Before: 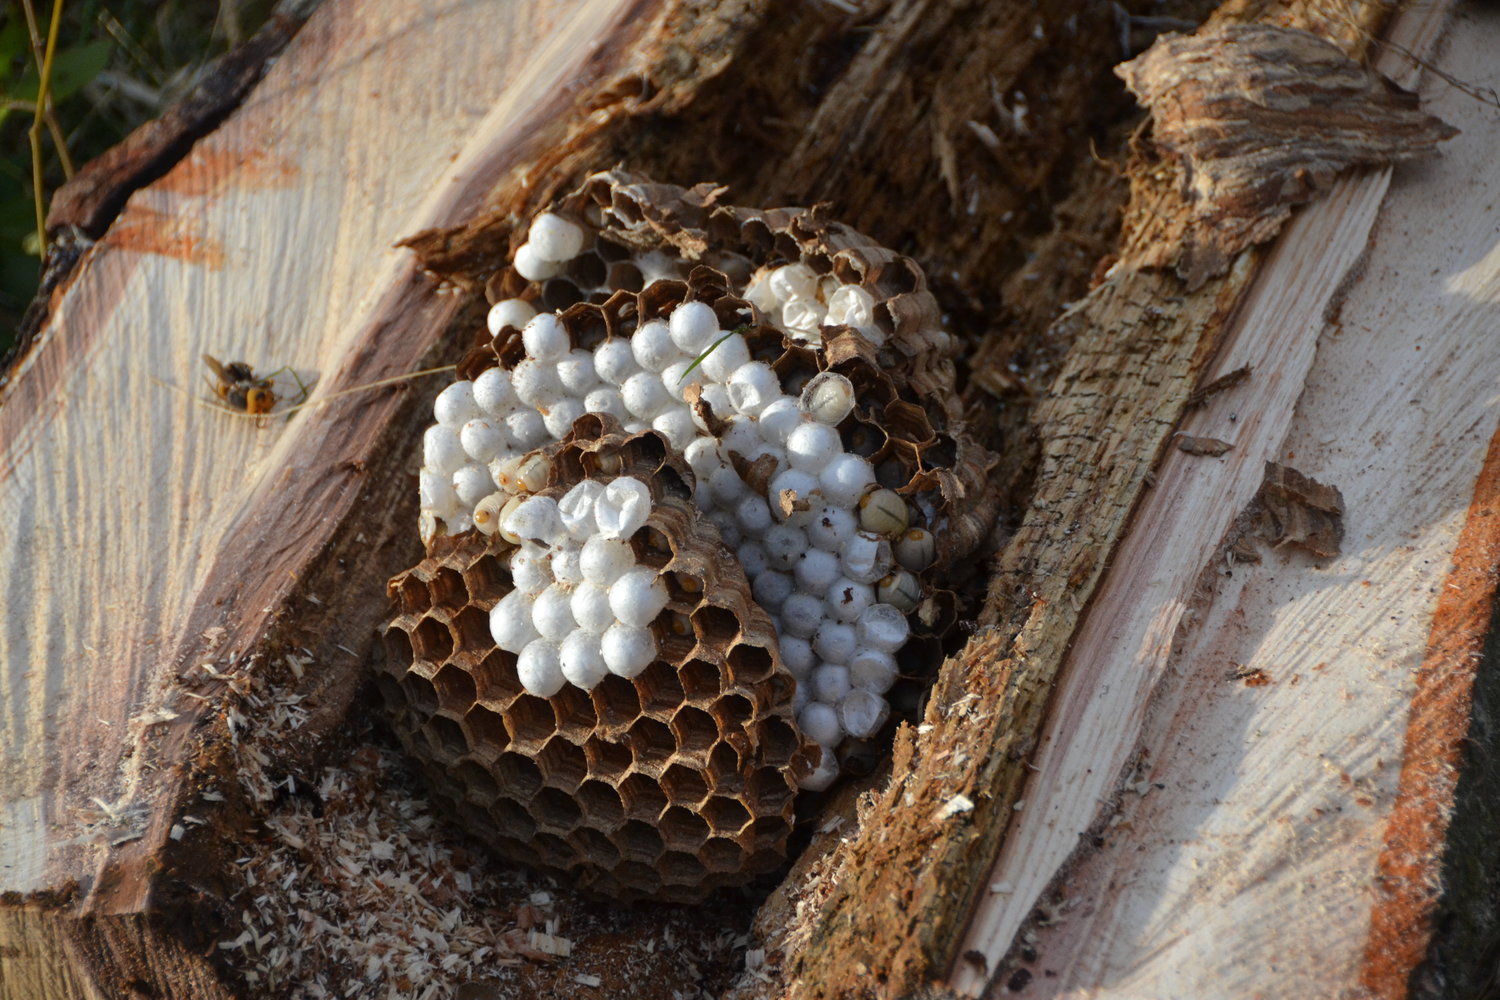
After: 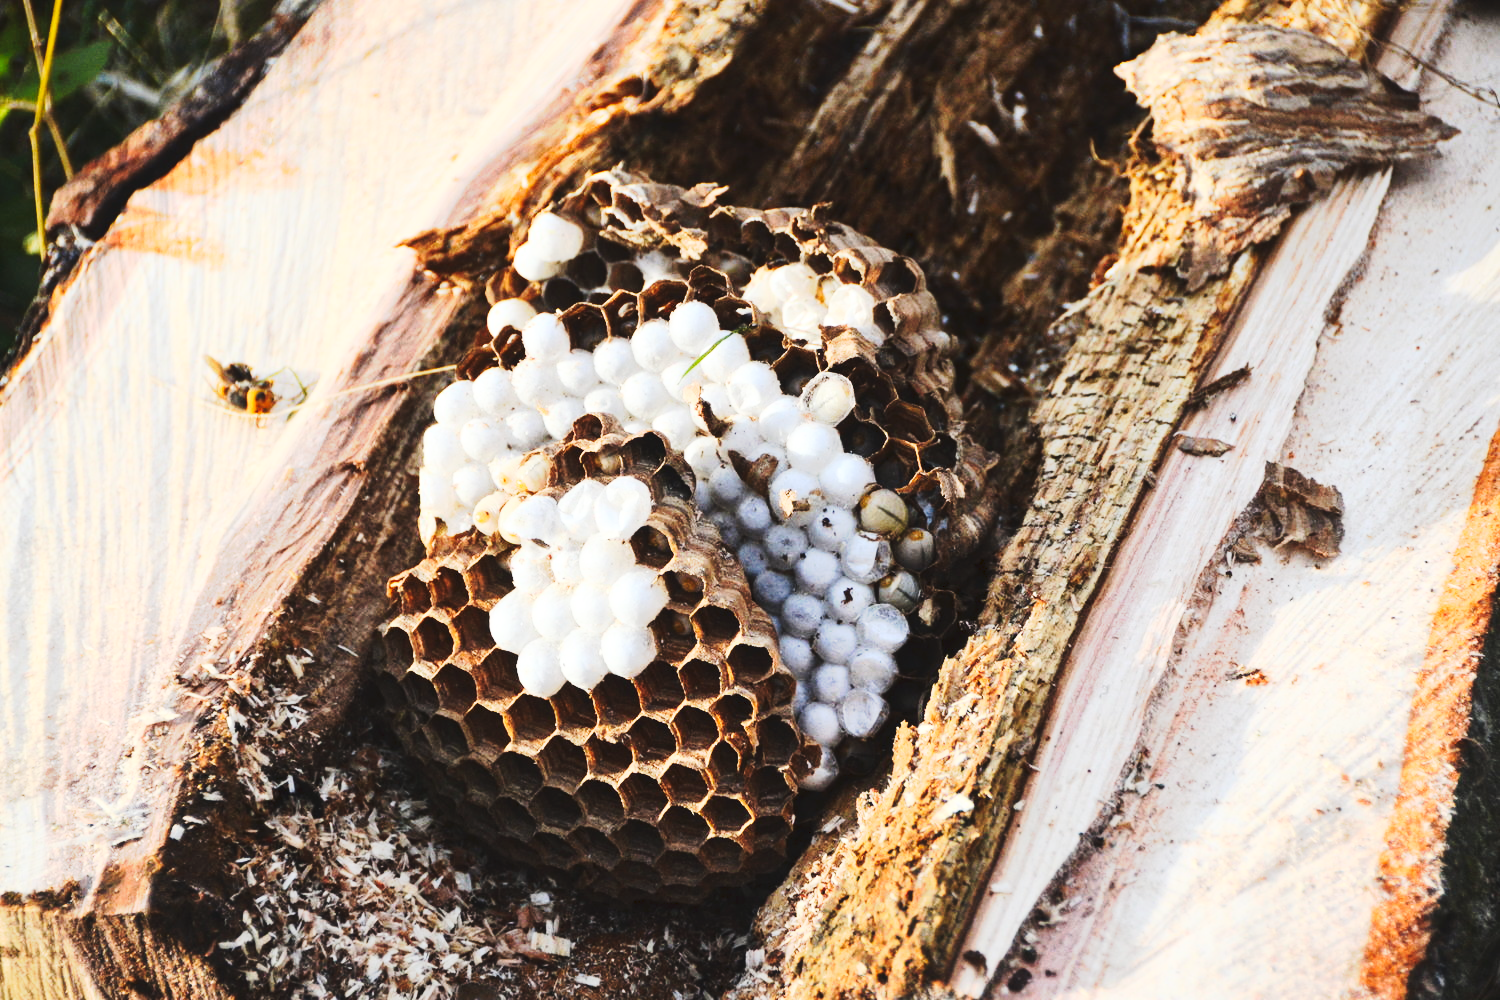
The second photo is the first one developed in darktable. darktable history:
base curve: curves: ch0 [(0, 0) (0.018, 0.026) (0.143, 0.37) (0.33, 0.731) (0.458, 0.853) (0.735, 0.965) (0.905, 0.986) (1, 1)]
tone curve: curves: ch0 [(0, 0) (0.003, 0.045) (0.011, 0.054) (0.025, 0.069) (0.044, 0.083) (0.069, 0.101) (0.1, 0.119) (0.136, 0.146) (0.177, 0.177) (0.224, 0.221) (0.277, 0.277) (0.335, 0.362) (0.399, 0.452) (0.468, 0.571) (0.543, 0.666) (0.623, 0.758) (0.709, 0.853) (0.801, 0.896) (0.898, 0.945) (1, 1)], preserve colors none
